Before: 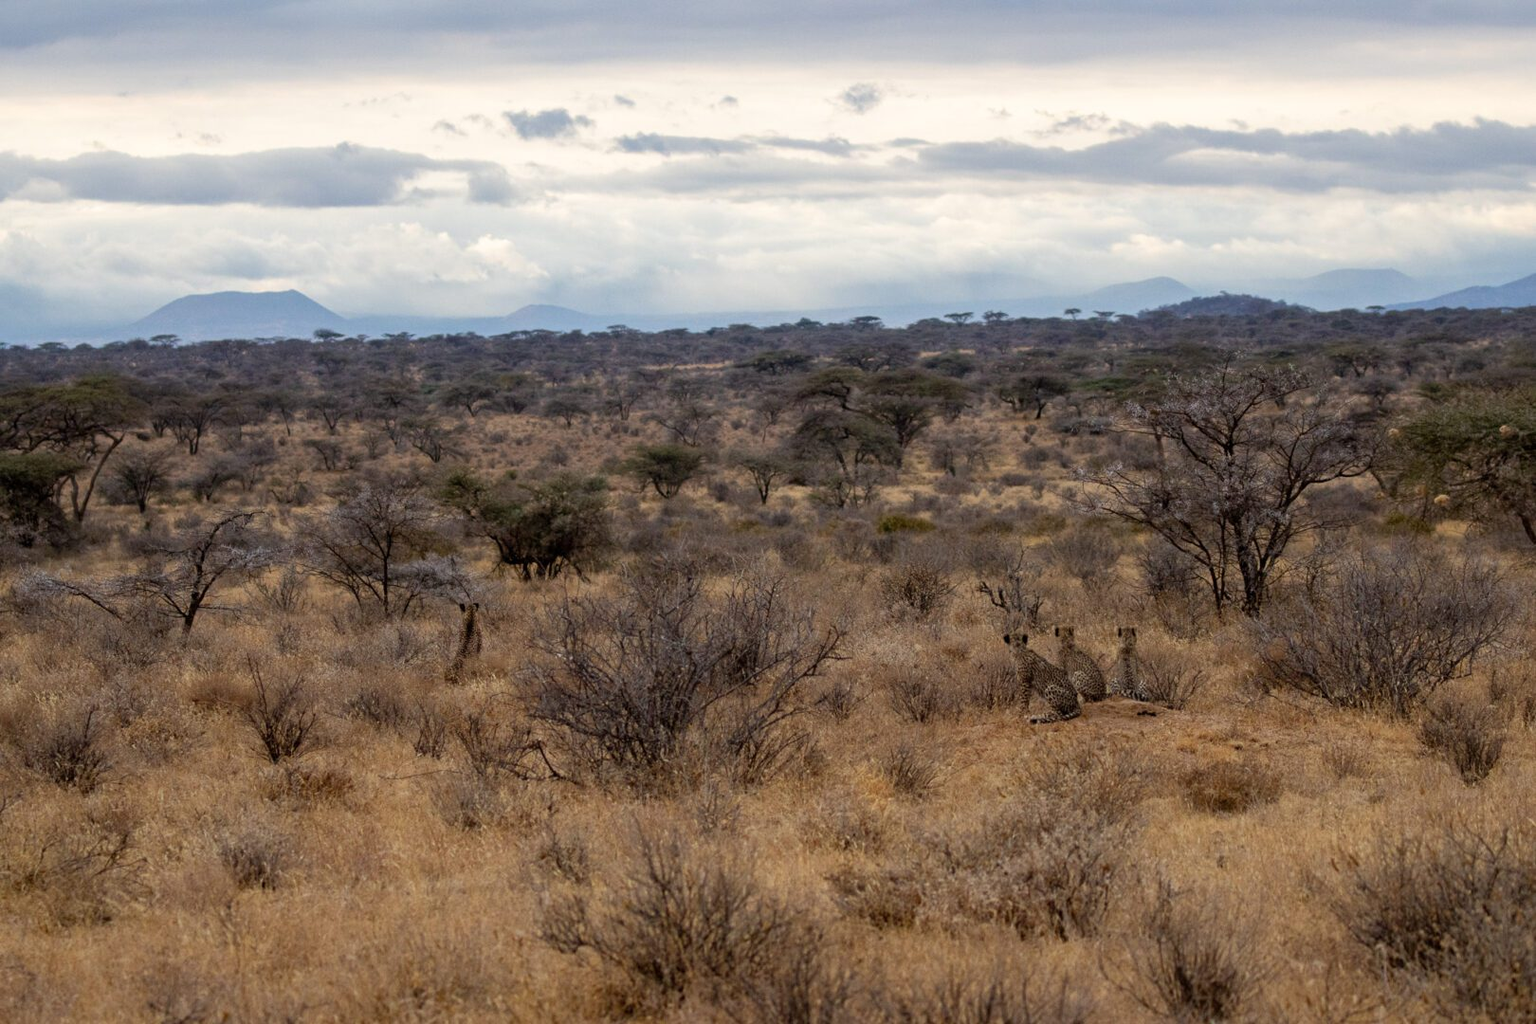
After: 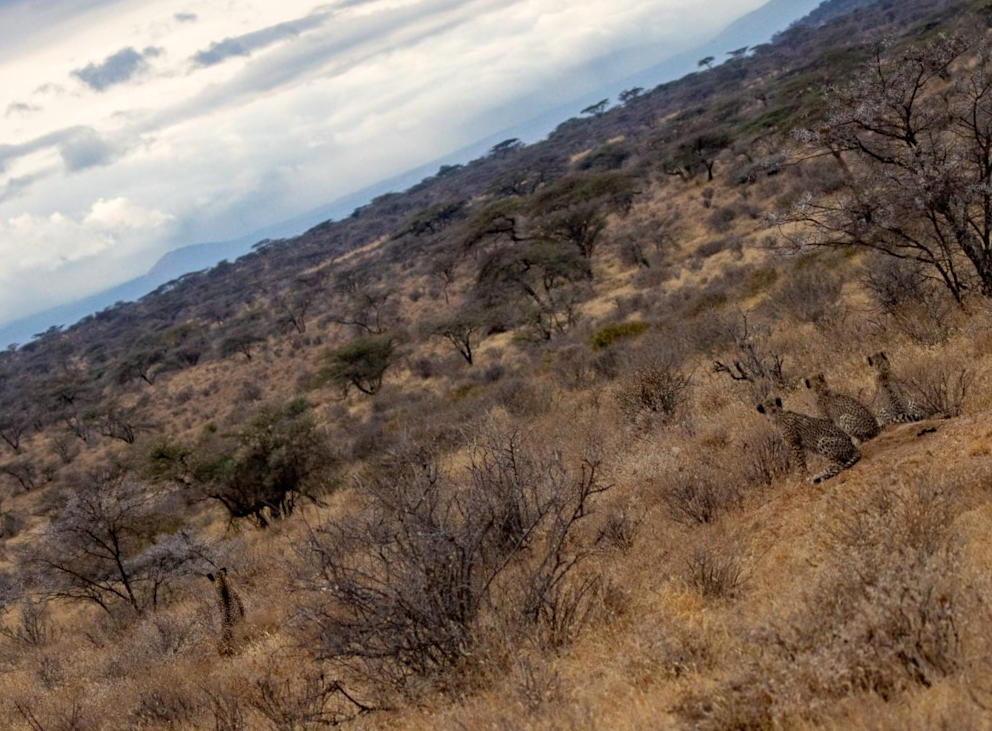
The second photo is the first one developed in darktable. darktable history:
crop and rotate: angle 20.32°, left 6.977%, right 3.698%, bottom 1.171%
haze removal: compatibility mode true
